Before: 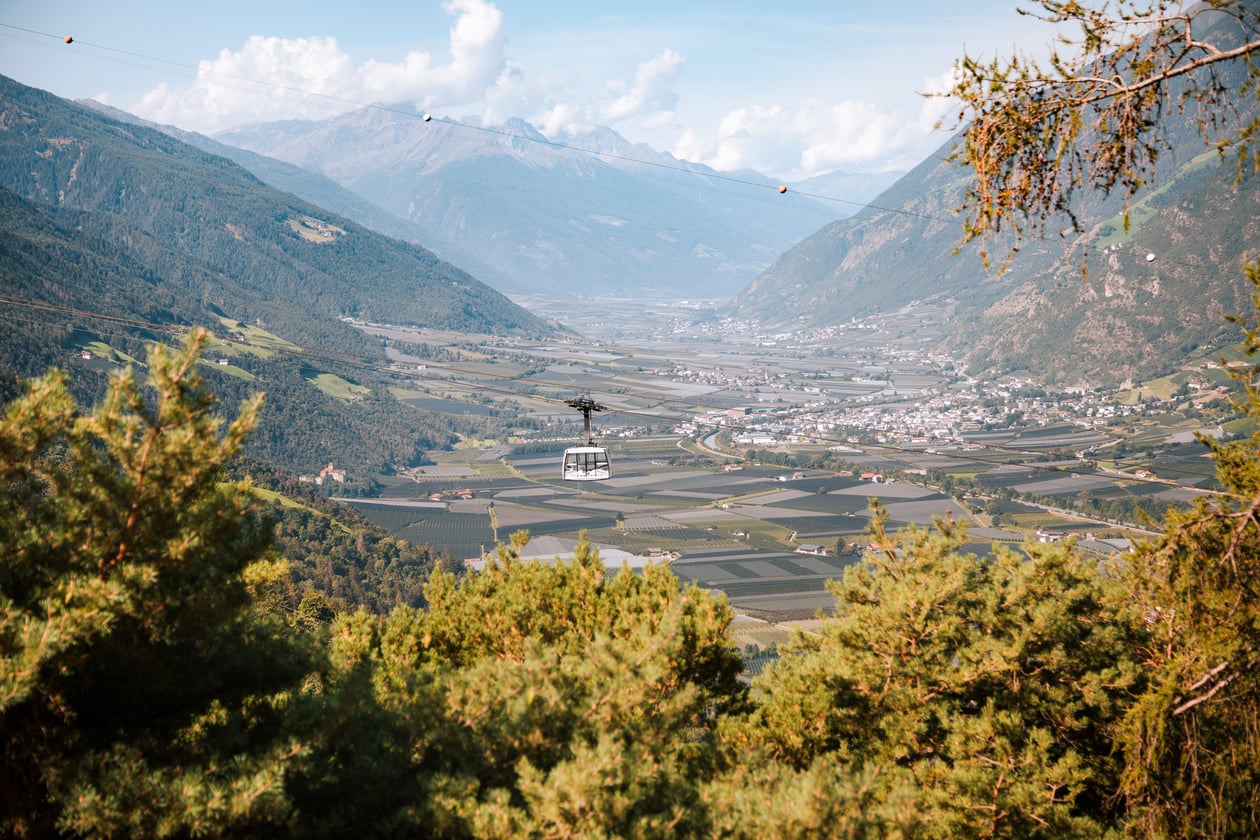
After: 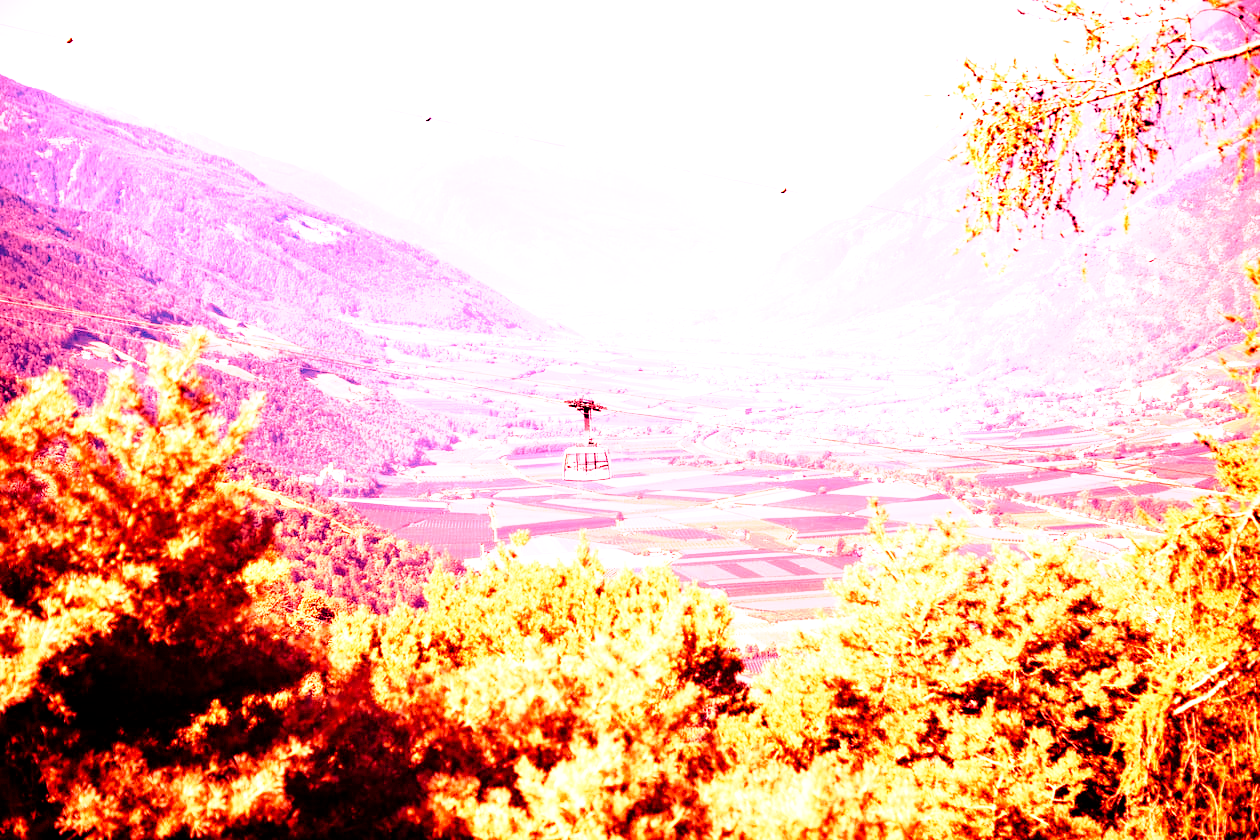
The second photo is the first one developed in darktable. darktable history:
white balance: red 4.26, blue 1.802
tone equalizer: on, module defaults
tone curve: curves: ch0 [(0, 0) (0.003, 0) (0.011, 0.001) (0.025, 0.001) (0.044, 0.003) (0.069, 0.009) (0.1, 0.018) (0.136, 0.032) (0.177, 0.074) (0.224, 0.13) (0.277, 0.218) (0.335, 0.321) (0.399, 0.425) (0.468, 0.523) (0.543, 0.617) (0.623, 0.708) (0.709, 0.789) (0.801, 0.873) (0.898, 0.967) (1, 1)], preserve colors none
